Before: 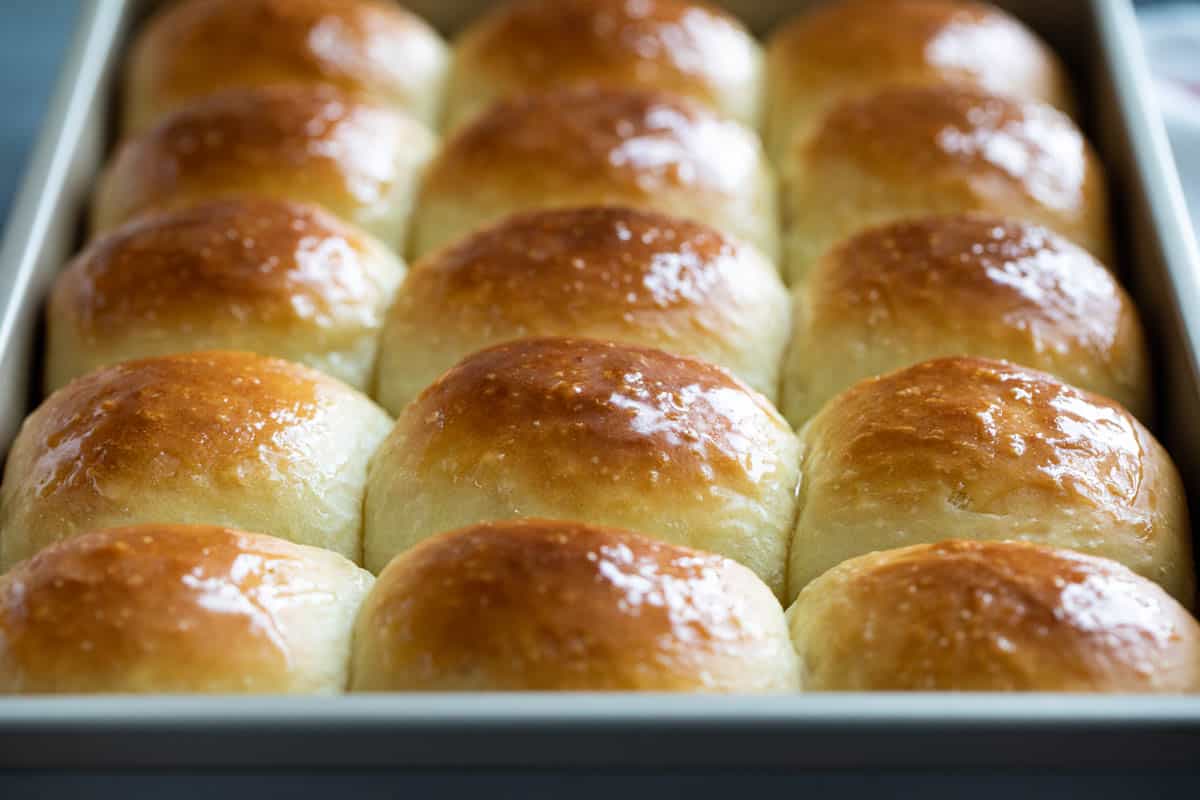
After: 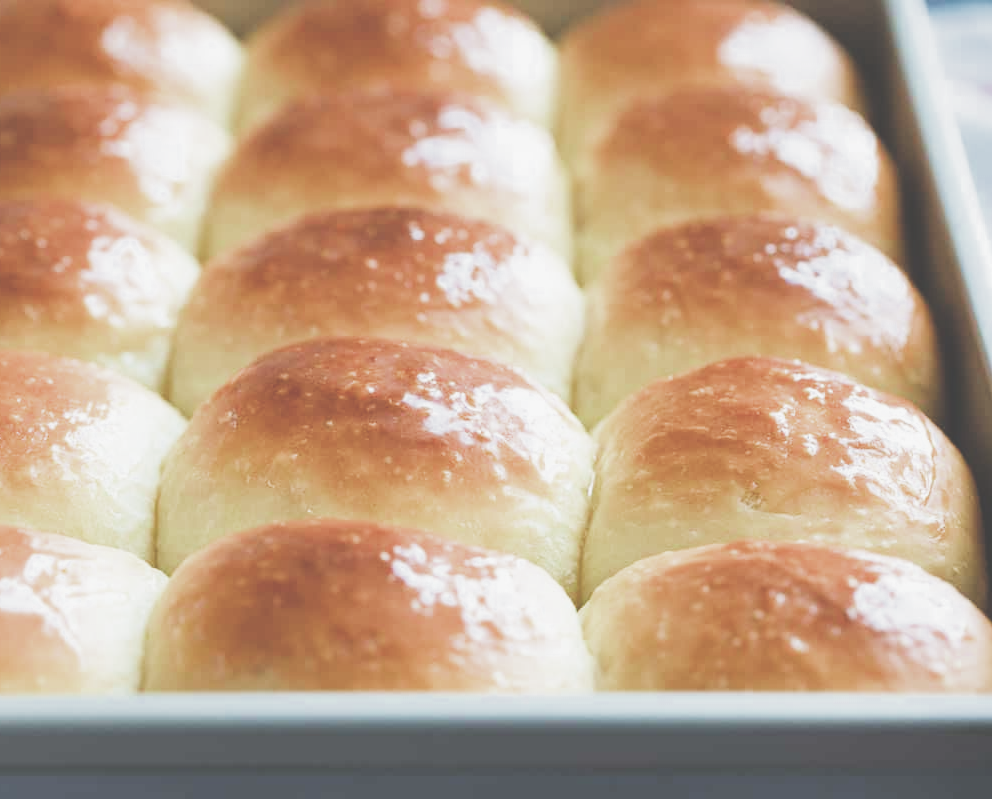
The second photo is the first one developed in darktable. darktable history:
crop: left 17.273%, bottom 0.024%
filmic rgb: black relative exposure -8.4 EV, white relative exposure 4.69 EV, hardness 3.83, add noise in highlights 0, preserve chrominance max RGB, color science v3 (2019), use custom middle-gray values true, contrast in highlights soft
exposure: black level correction -0.024, exposure 1.395 EV, compensate exposure bias true, compensate highlight preservation false
